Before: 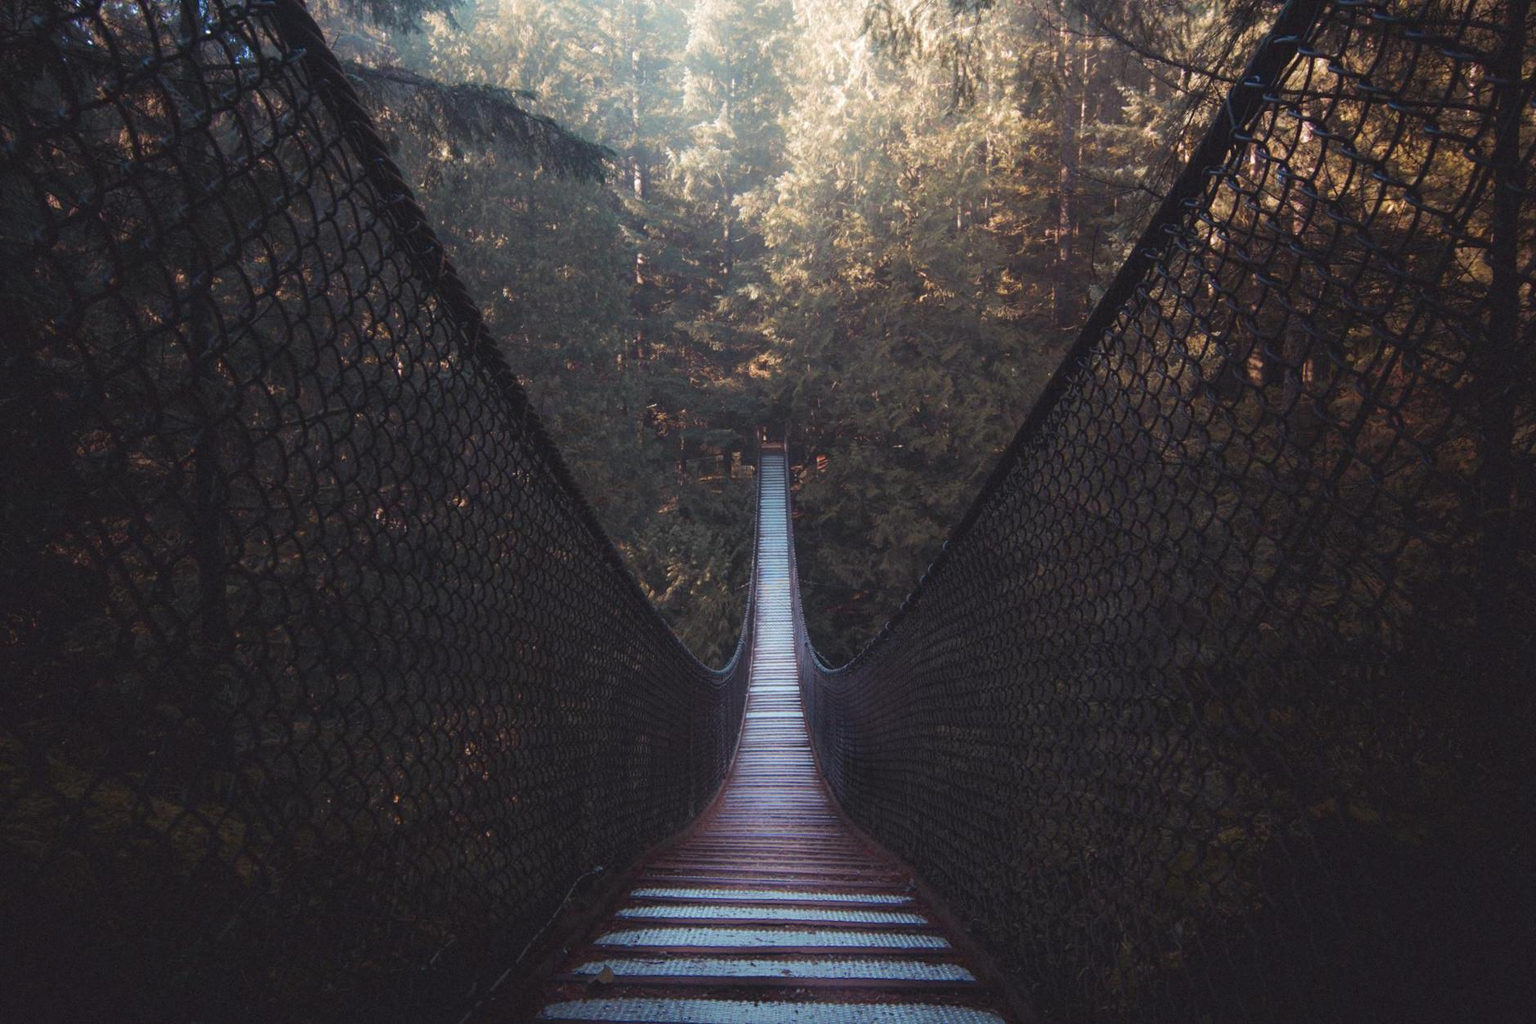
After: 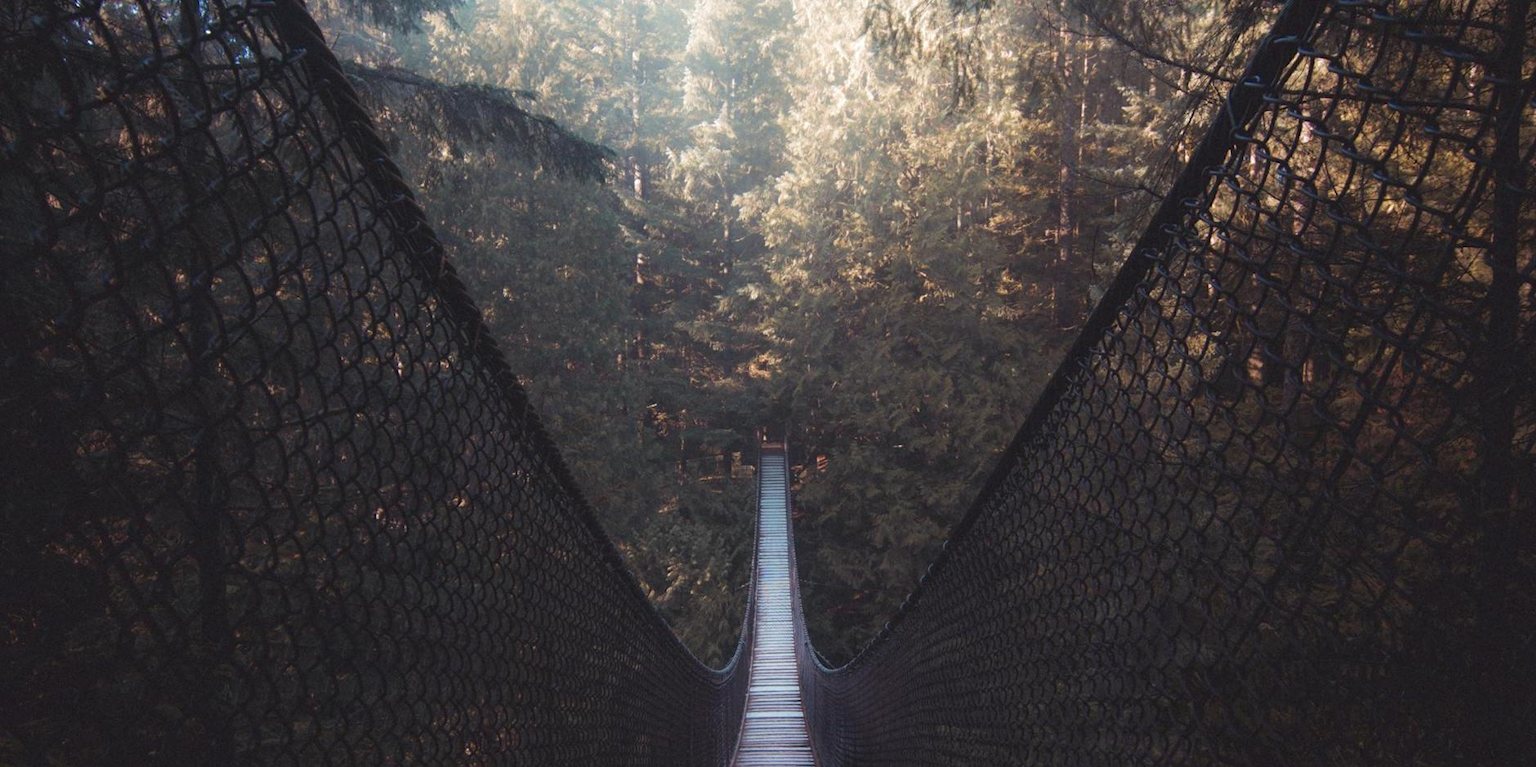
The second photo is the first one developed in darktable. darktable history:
crop: bottom 24.984%
contrast brightness saturation: saturation -0.066
